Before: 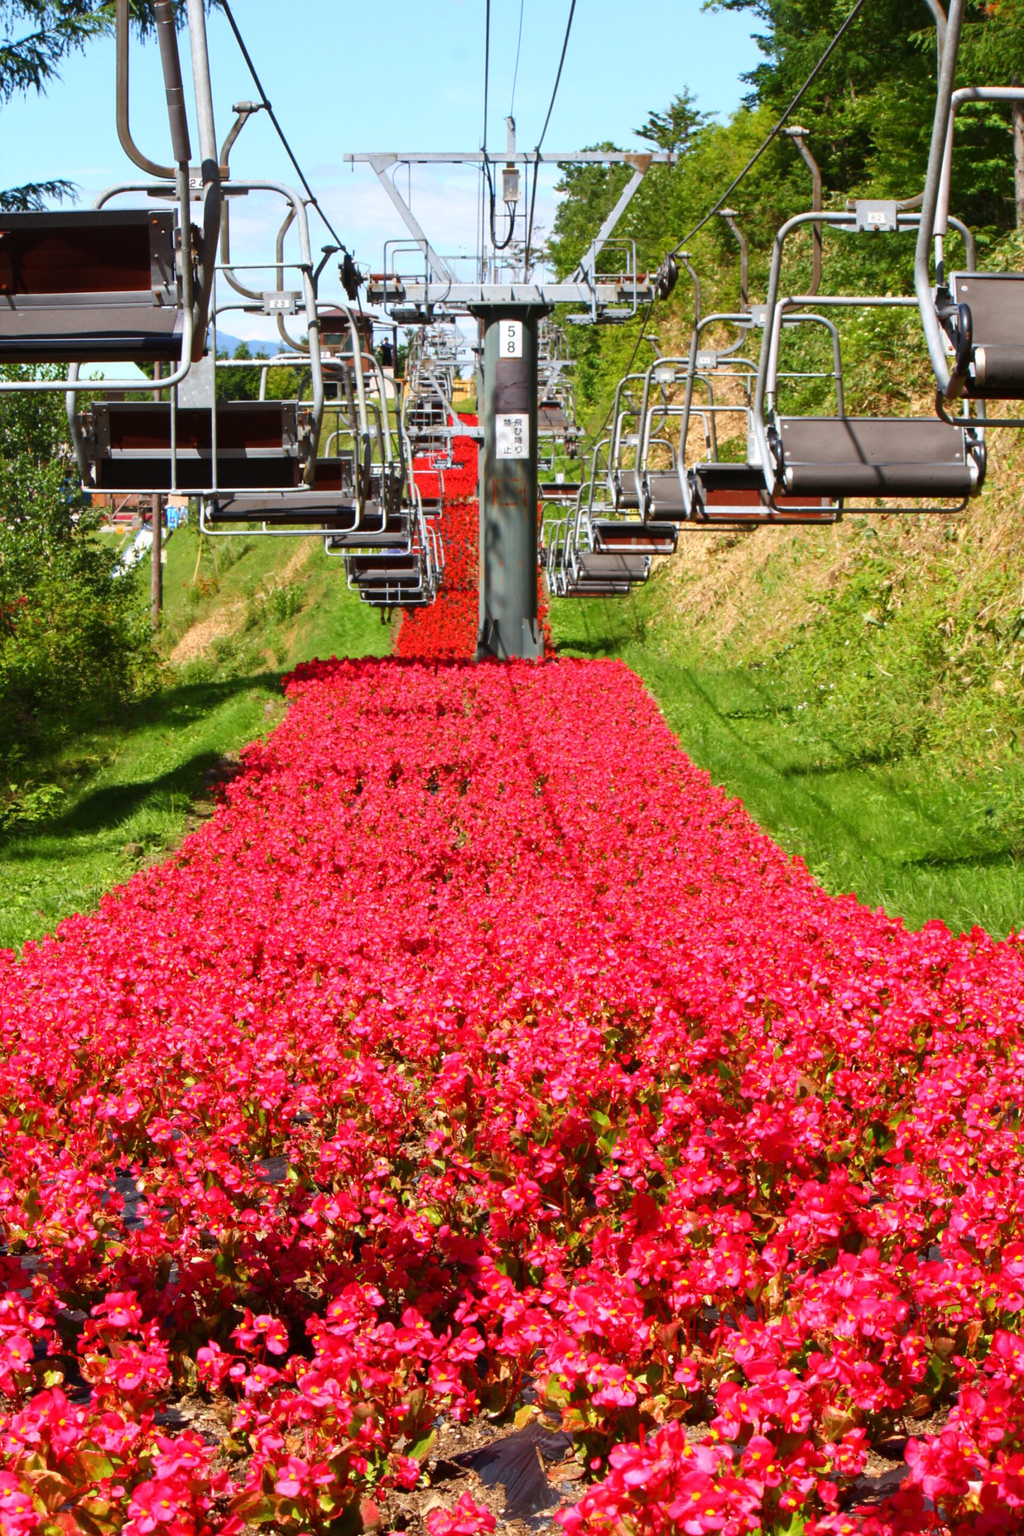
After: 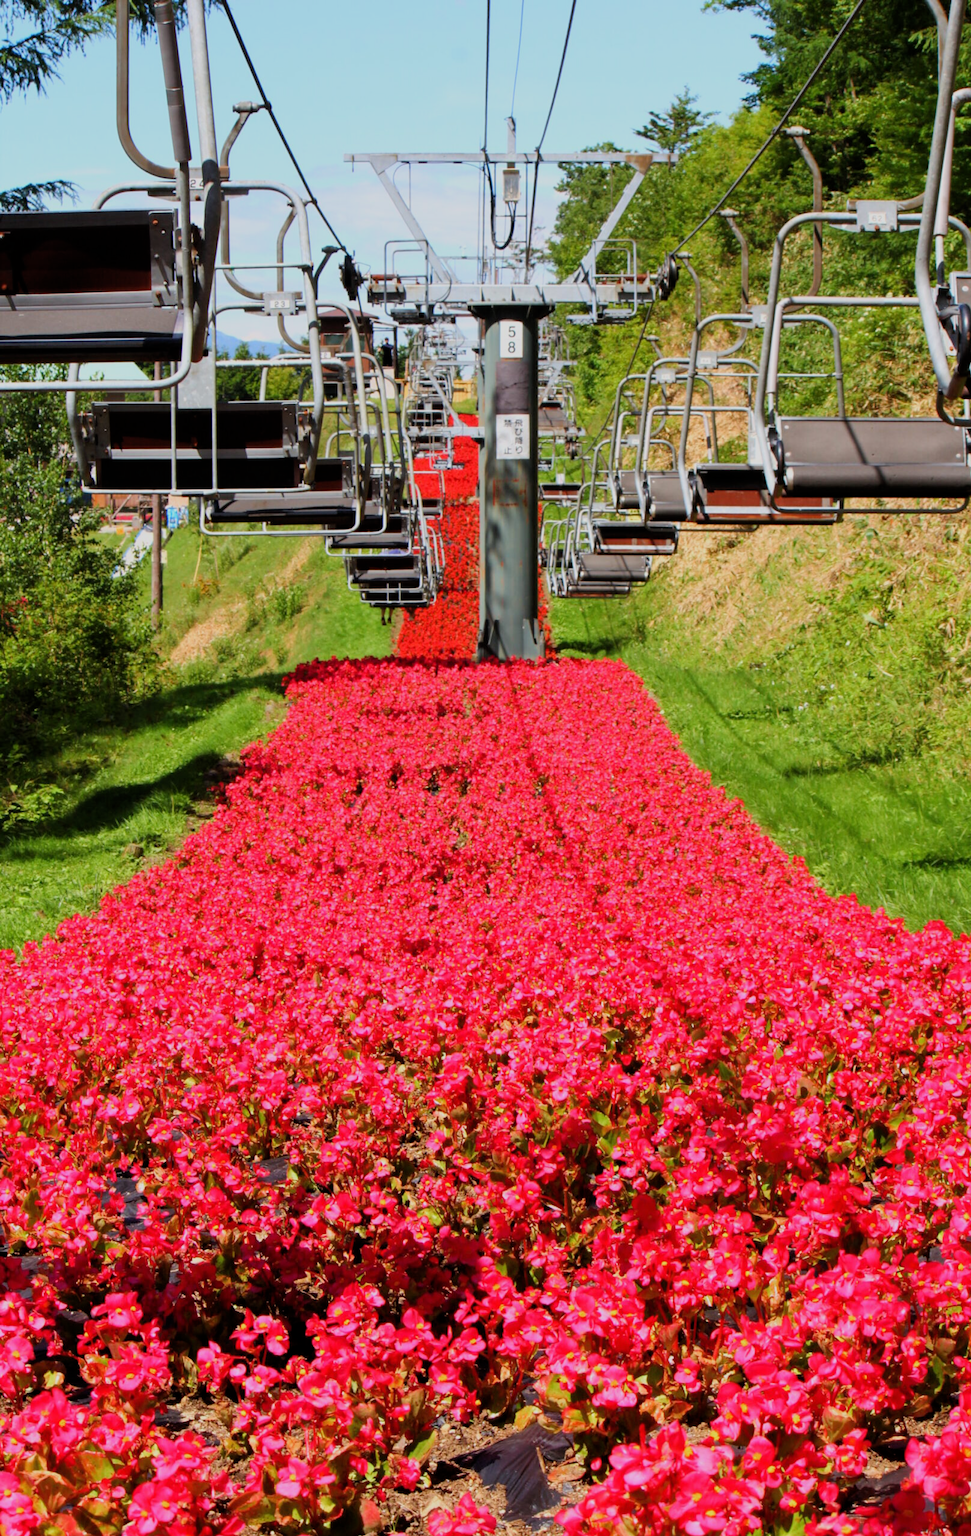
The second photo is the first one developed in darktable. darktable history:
filmic rgb: middle gray luminance 18.42%, black relative exposure -9 EV, white relative exposure 3.75 EV, threshold 6 EV, target black luminance 0%, hardness 4.85, latitude 67.35%, contrast 0.955, highlights saturation mix 20%, shadows ↔ highlights balance 21.36%, add noise in highlights 0, preserve chrominance luminance Y, color science v3 (2019), use custom middle-gray values true, iterations of high-quality reconstruction 0, contrast in highlights soft, enable highlight reconstruction true
crop and rotate: right 5.167%
exposure: black level correction 0, compensate exposure bias true, compensate highlight preservation false
